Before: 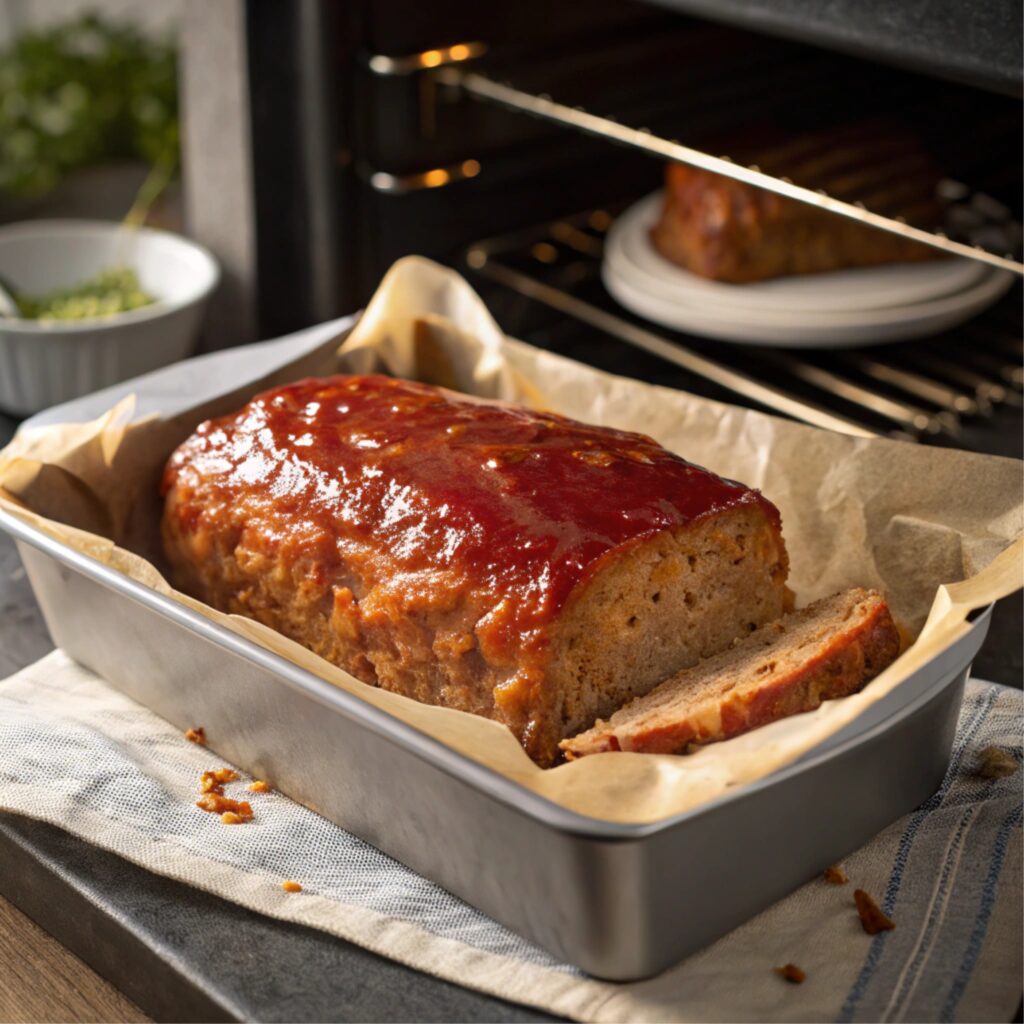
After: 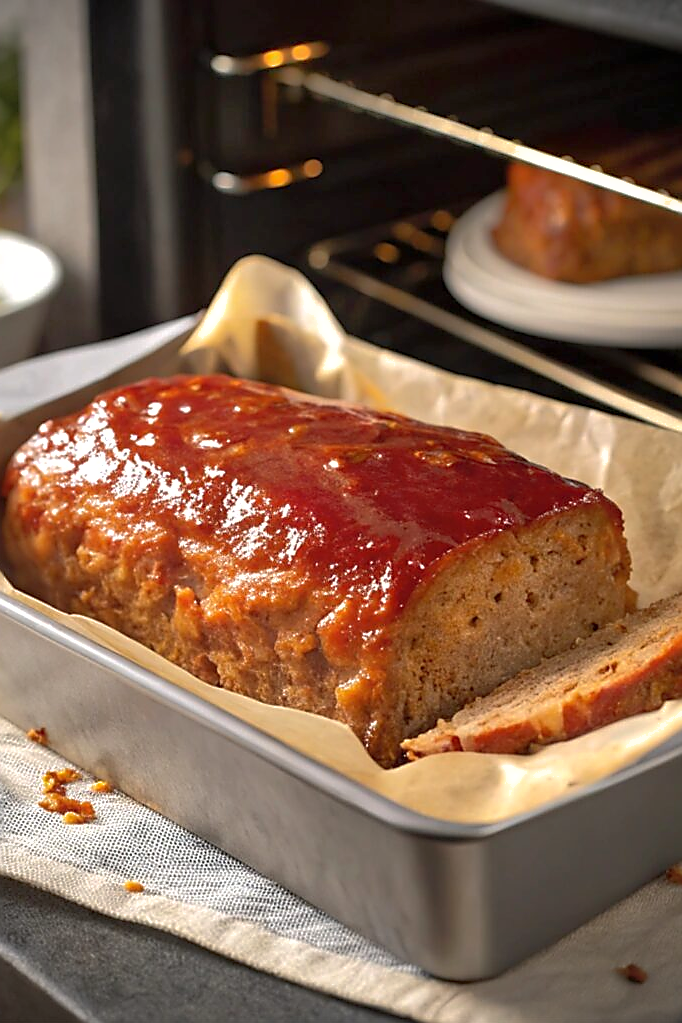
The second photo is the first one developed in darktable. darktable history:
crop and rotate: left 15.524%, right 17.805%
exposure: exposure 0.293 EV, compensate highlight preservation false
vignetting: fall-off radius 60.82%, dithering 16-bit output
shadows and highlights: on, module defaults
sharpen: radius 1.423, amount 1.264, threshold 0.811
